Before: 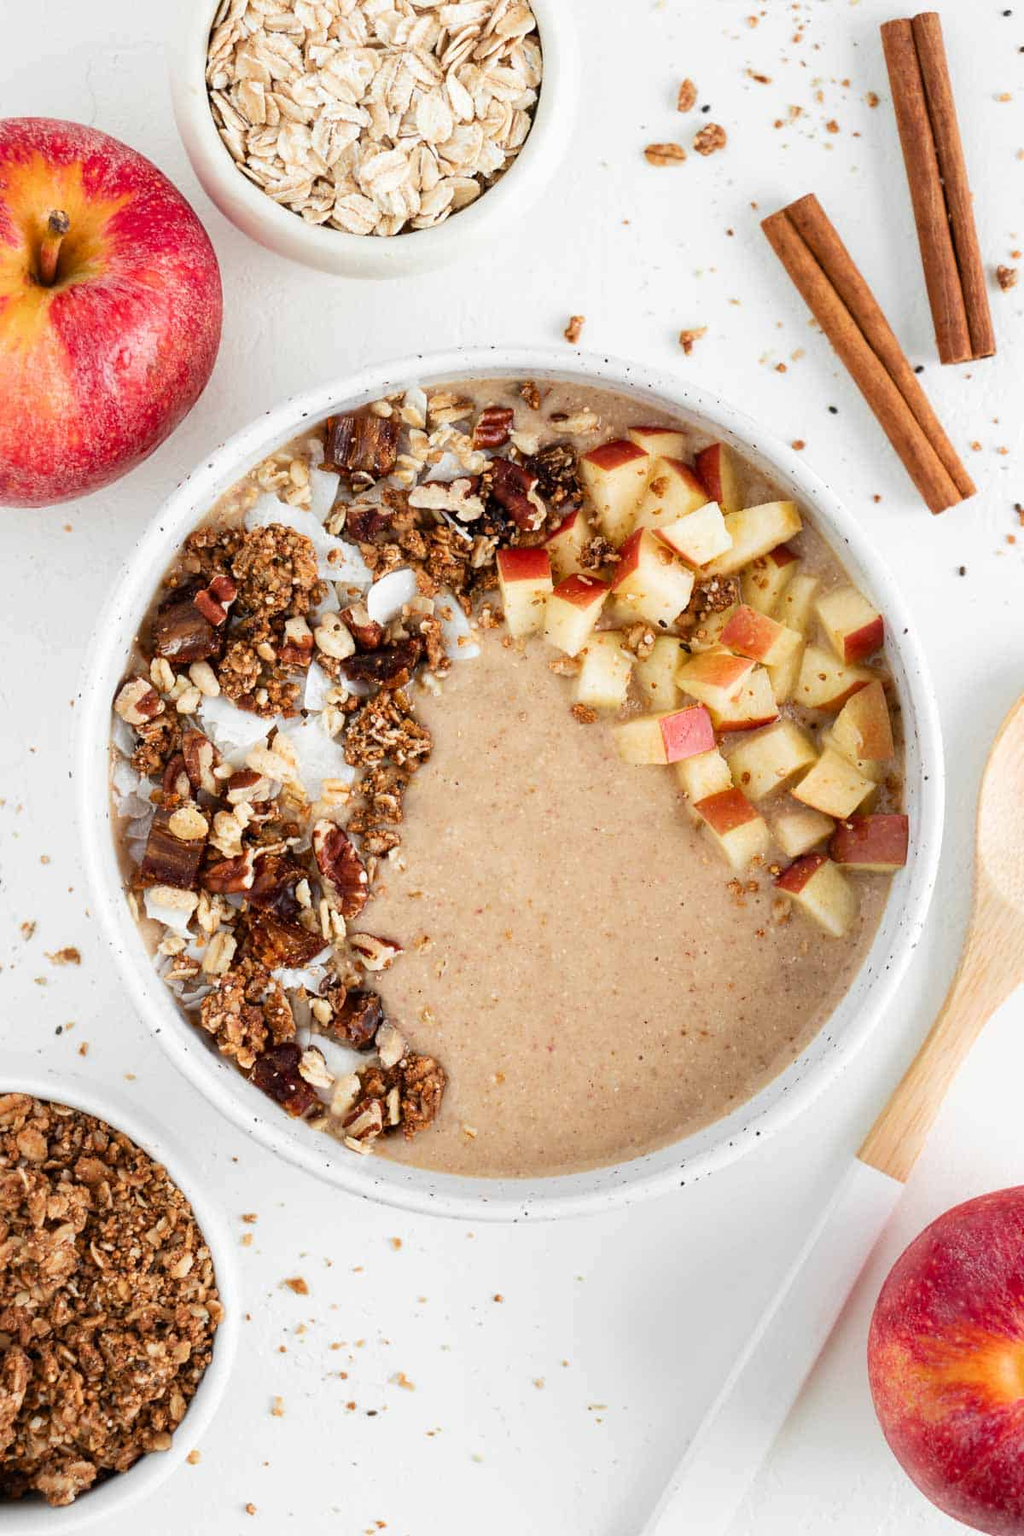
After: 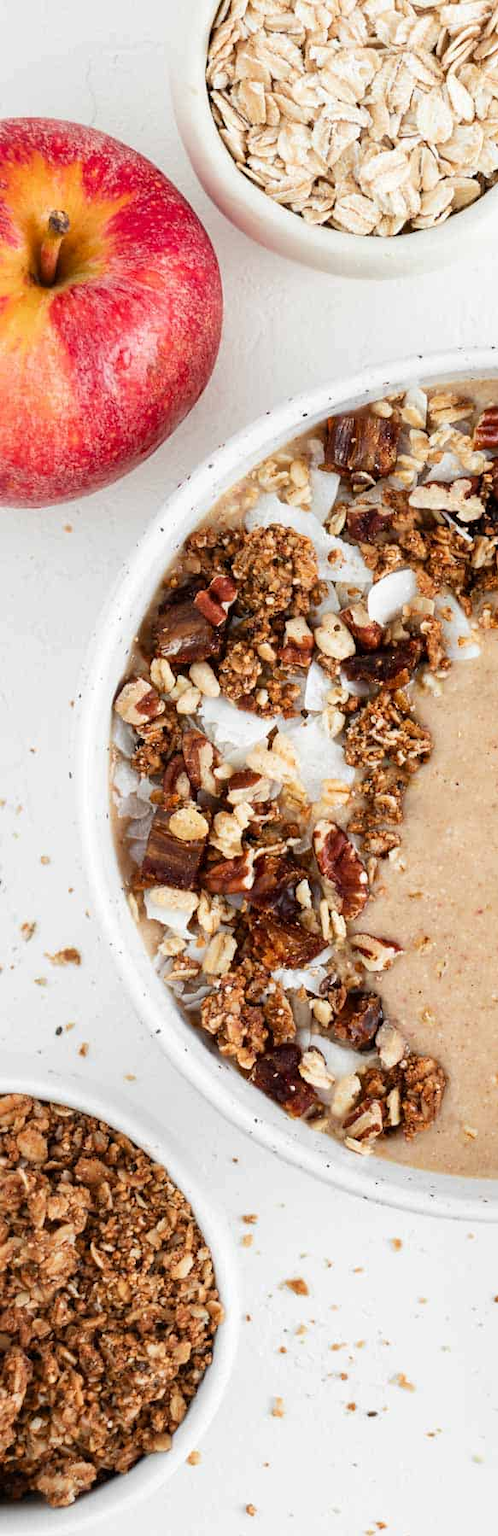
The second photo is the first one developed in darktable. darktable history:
crop and rotate: left 0.013%, top 0%, right 51.302%
